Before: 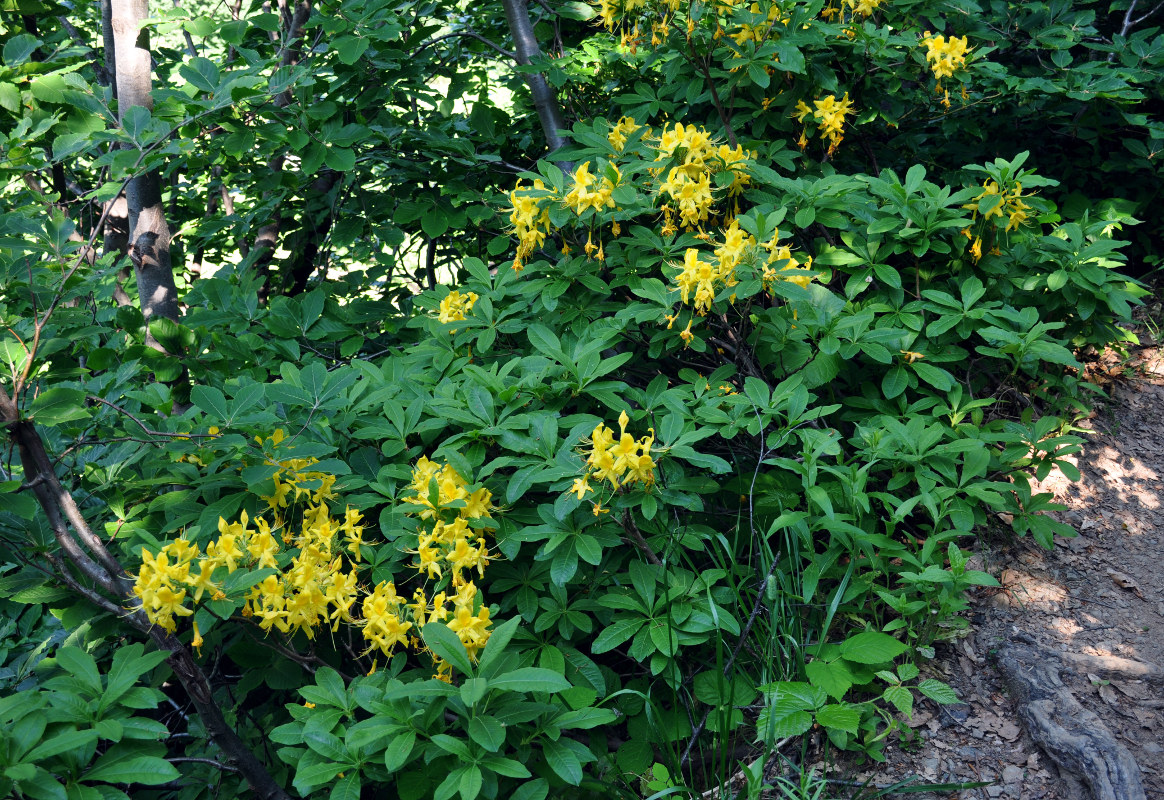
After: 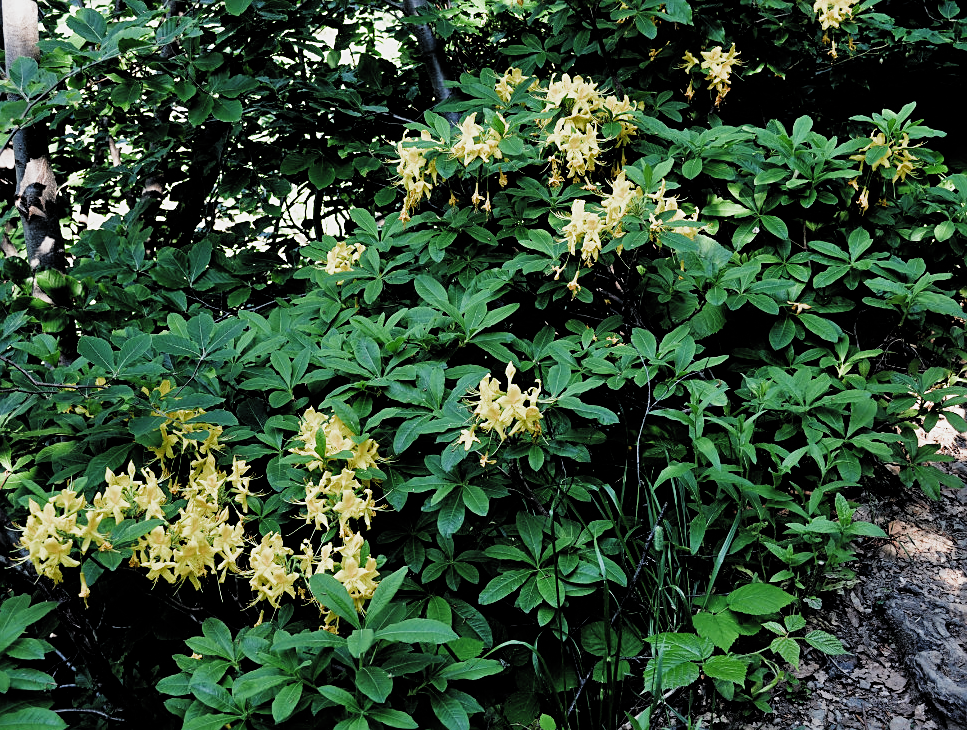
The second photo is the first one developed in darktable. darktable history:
sharpen: on, module defaults
crop: left 9.779%, top 6.232%, right 7.141%, bottom 2.466%
exposure: black level correction 0.002, compensate highlight preservation false
filmic rgb: black relative exposure -4.02 EV, white relative exposure 2.98 EV, threshold 2.95 EV, hardness 2.99, contrast 1.392, add noise in highlights 0.002, color science v3 (2019), use custom middle-gray values true, contrast in highlights soft, enable highlight reconstruction true
